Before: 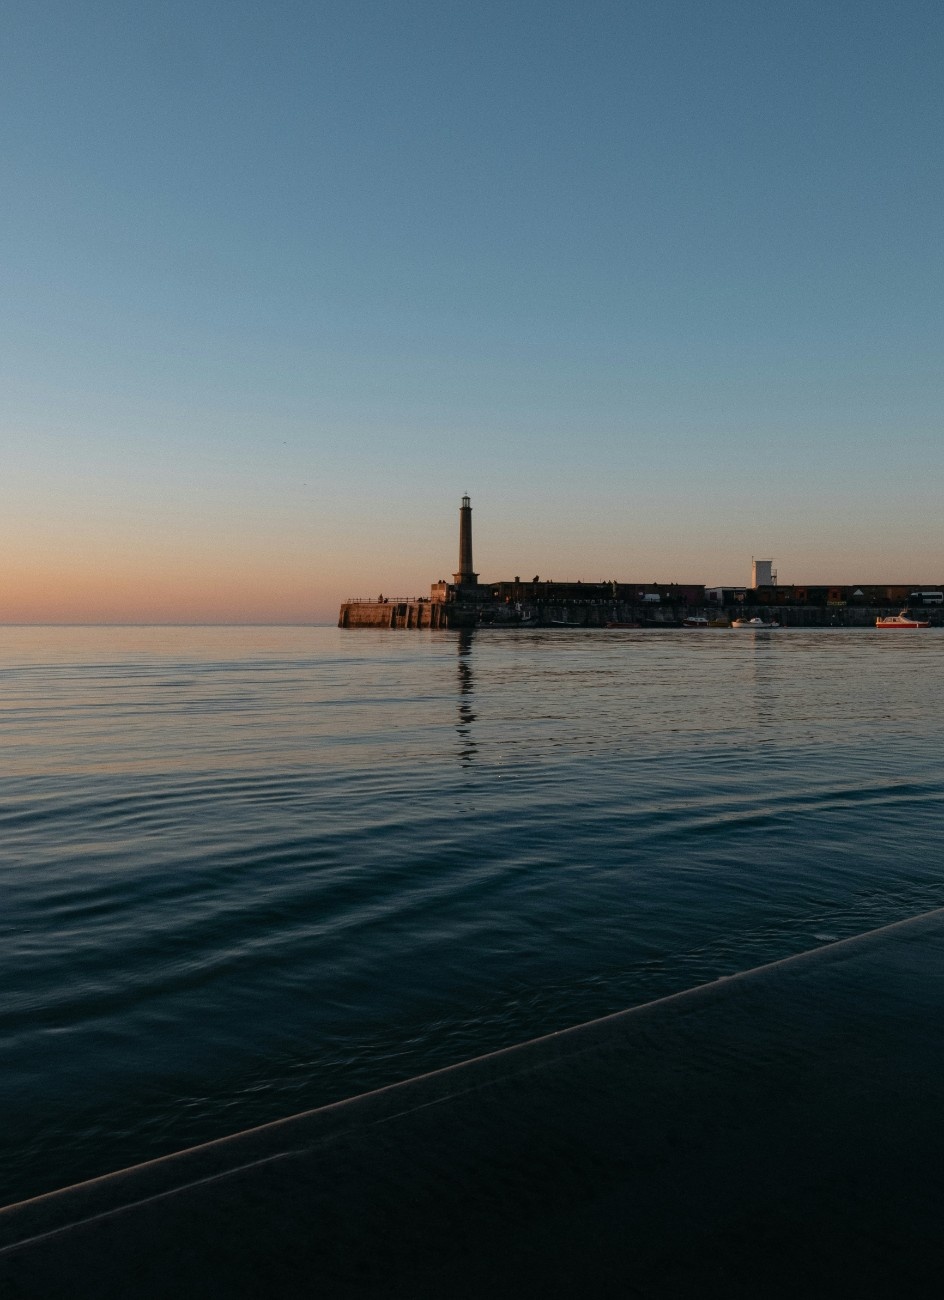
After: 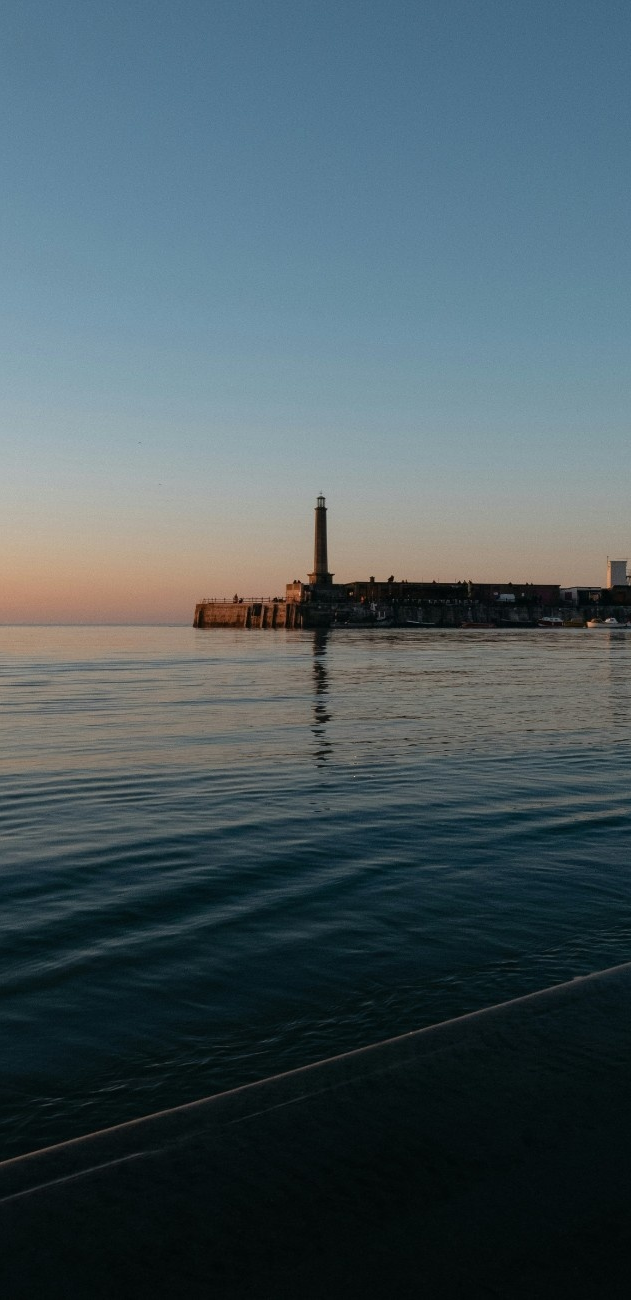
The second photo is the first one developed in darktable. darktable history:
crop: left 15.365%, right 17.764%
